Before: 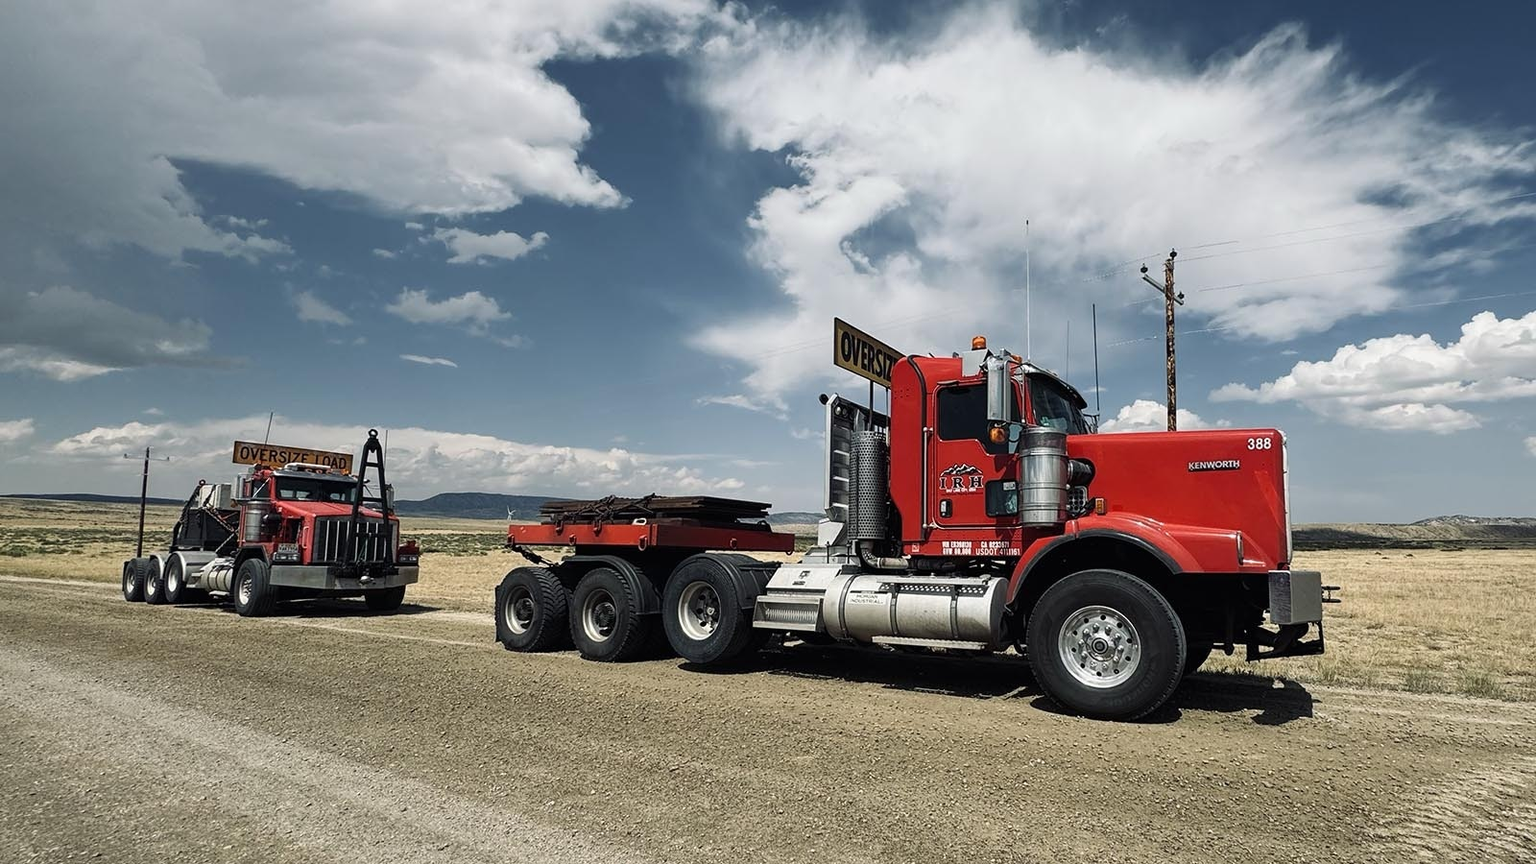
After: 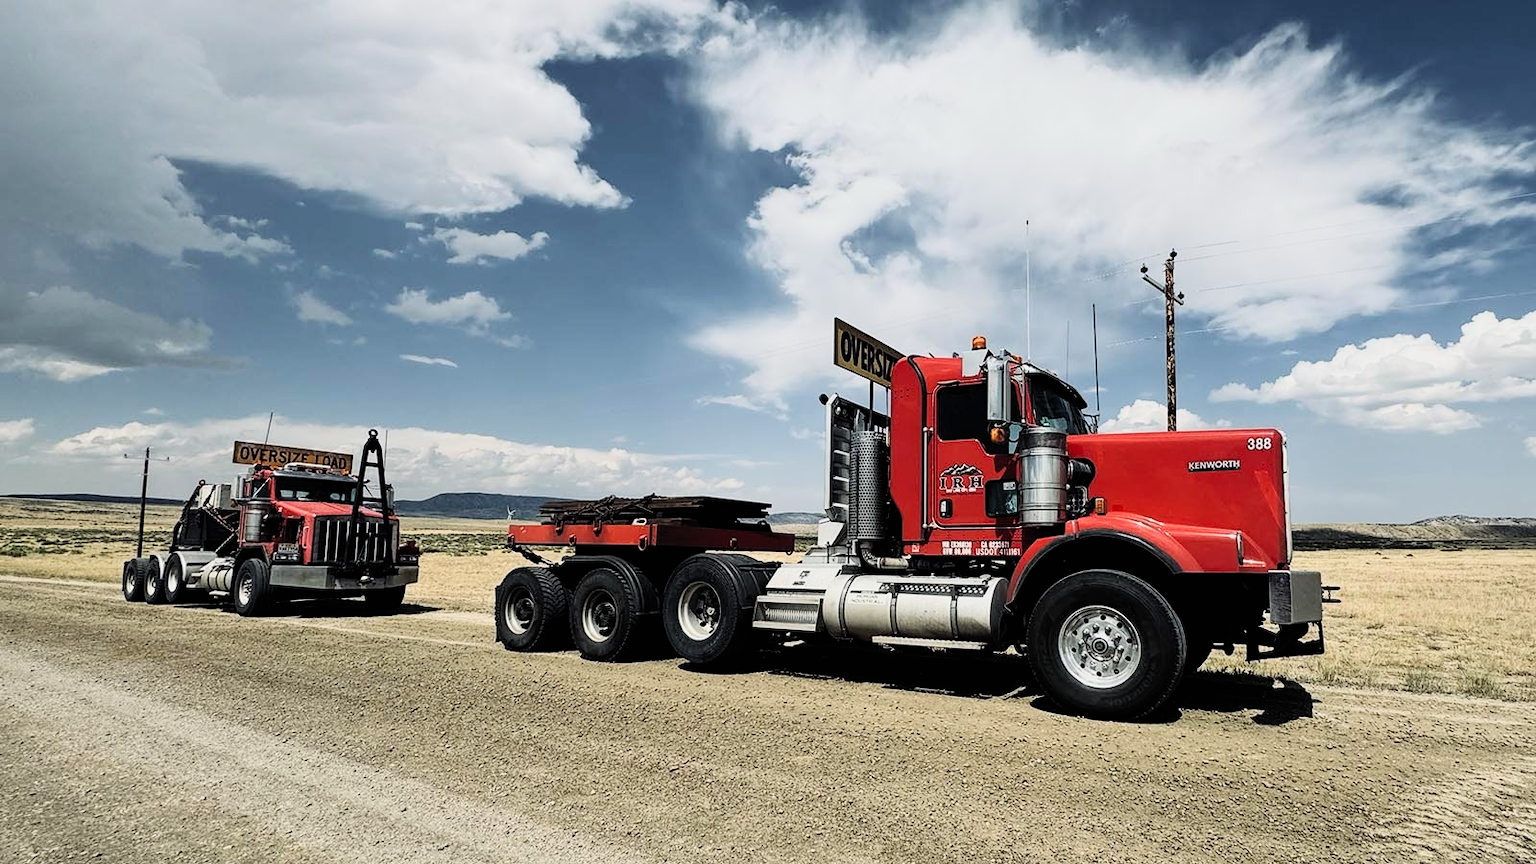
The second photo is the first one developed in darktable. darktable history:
contrast brightness saturation: contrast 0.202, brightness 0.142, saturation 0.146
filmic rgb: black relative exposure -7.99 EV, white relative exposure 4.01 EV, hardness 4.17, latitude 49.13%, contrast 1.101
